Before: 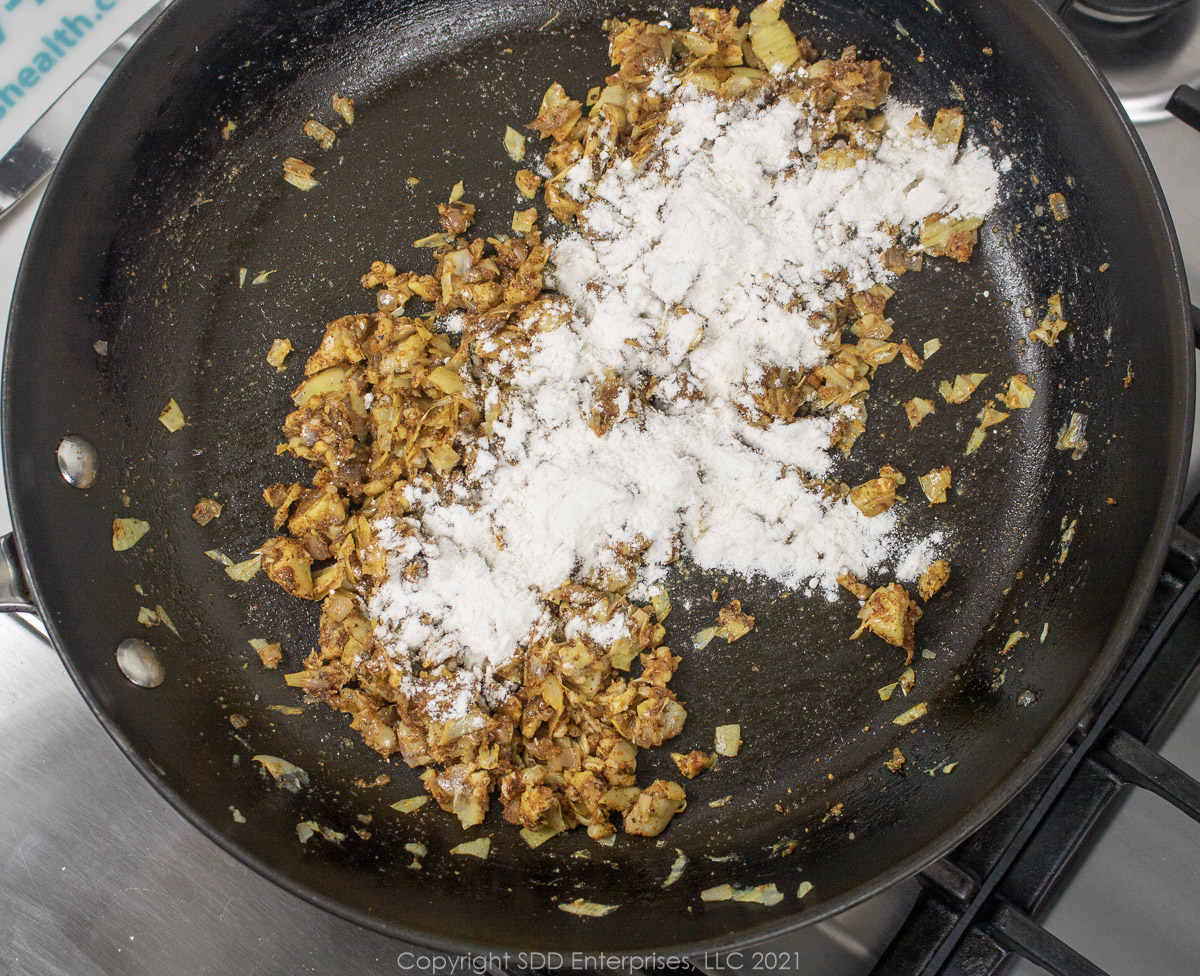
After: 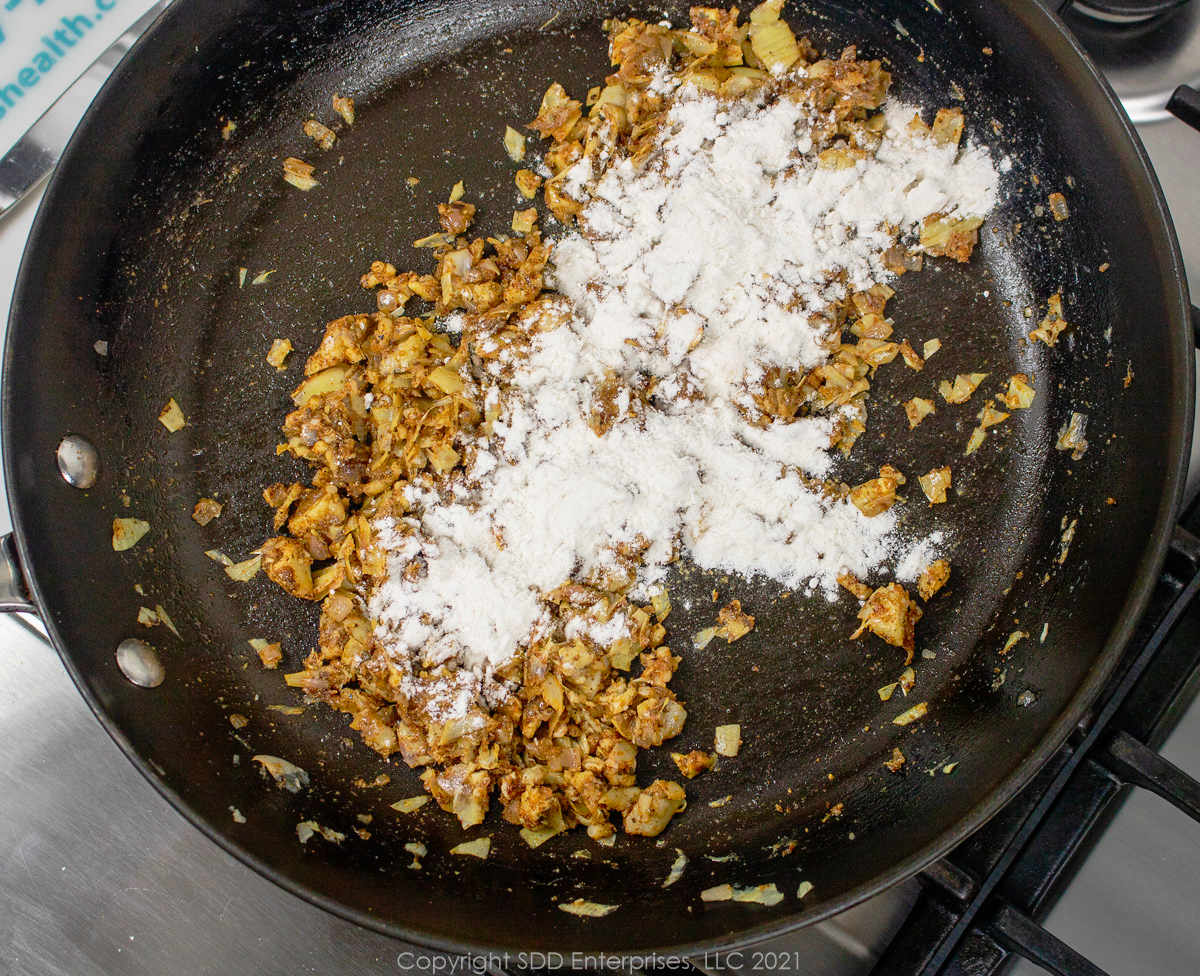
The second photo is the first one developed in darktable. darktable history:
tone curve: curves: ch0 [(0, 0) (0.126, 0.061) (0.362, 0.382) (0.498, 0.498) (0.706, 0.712) (1, 1)]; ch1 [(0, 0) (0.5, 0.522) (0.55, 0.586) (1, 1)]; ch2 [(0, 0) (0.44, 0.424) (0.5, 0.482) (0.537, 0.538) (1, 1)], preserve colors none
